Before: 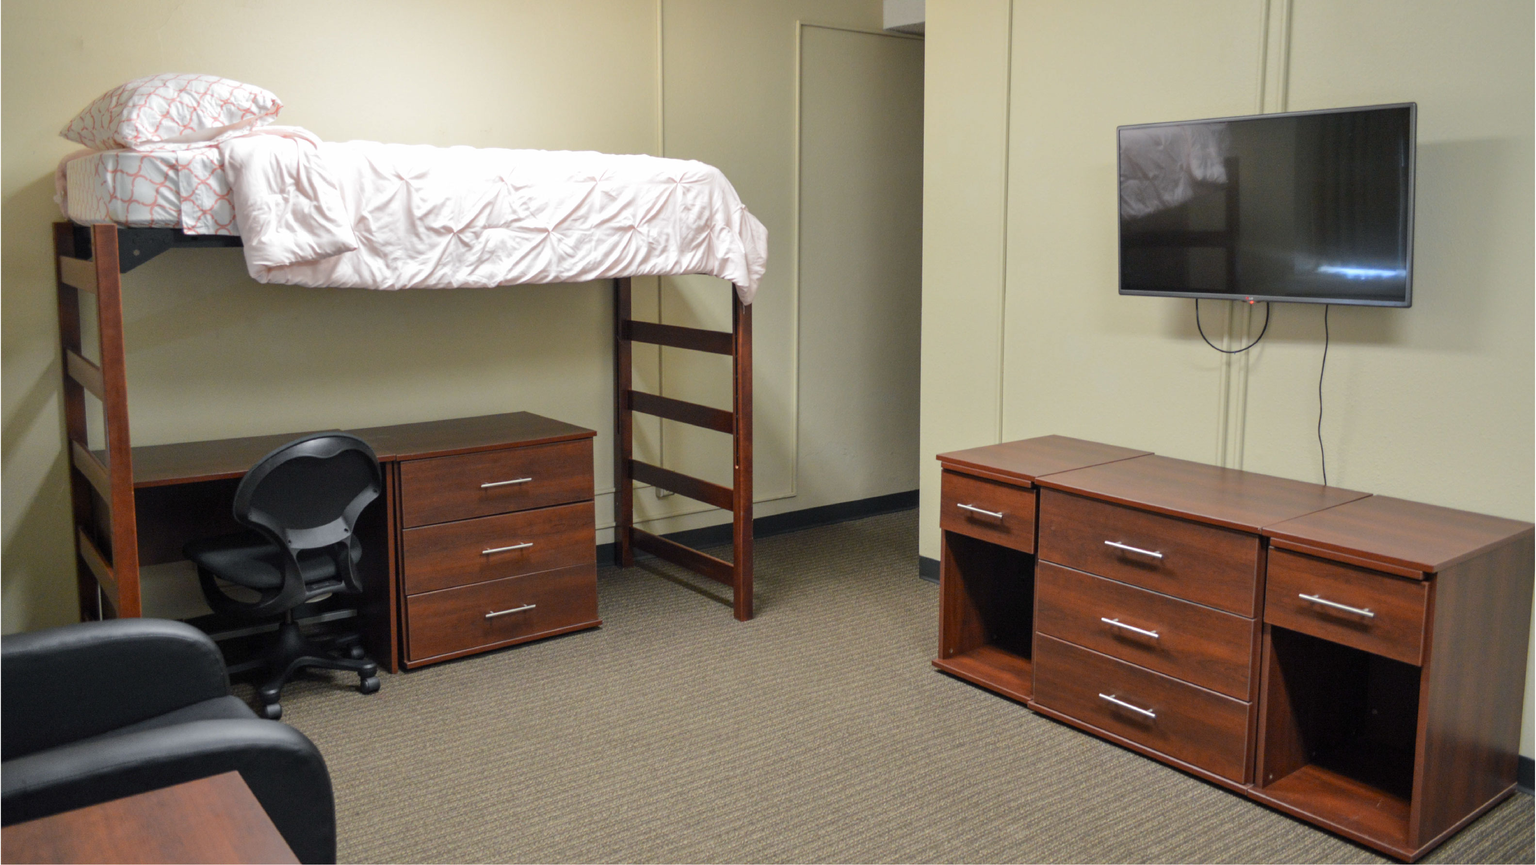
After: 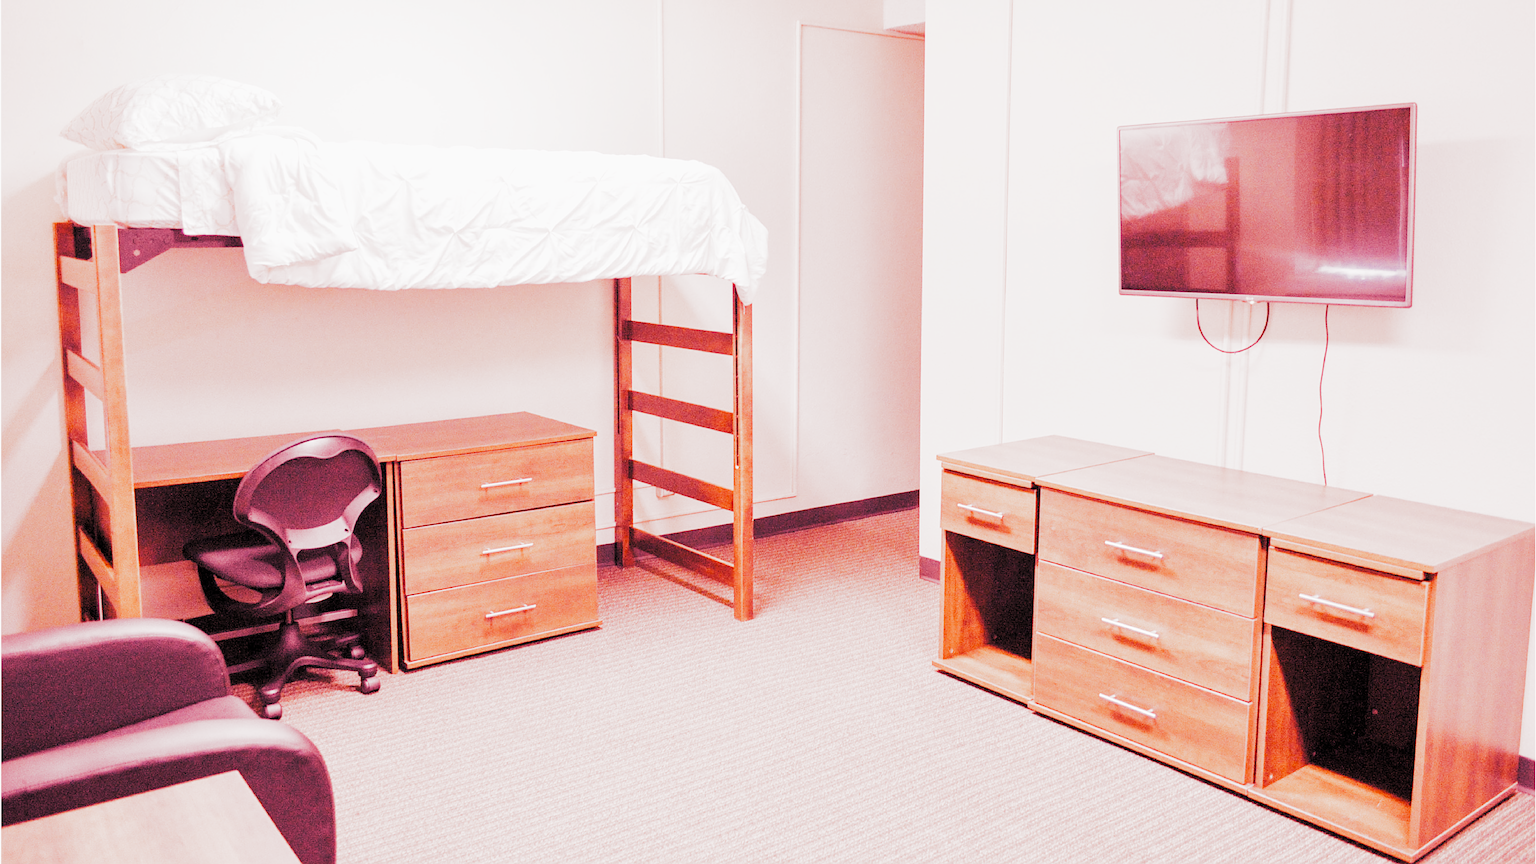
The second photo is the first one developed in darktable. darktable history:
sharpen: on, module defaults
exposure: exposure 0.64 EV, compensate highlight preservation false
white balance: red 3.121, blue 1.419
filmic: grey point source 9.28, black point source -5.14, white point source 5.67, grey point target 18, white point target 100, output power 2.2, latitude stops 2, contrast 1.5, saturation 100, global saturation 100
